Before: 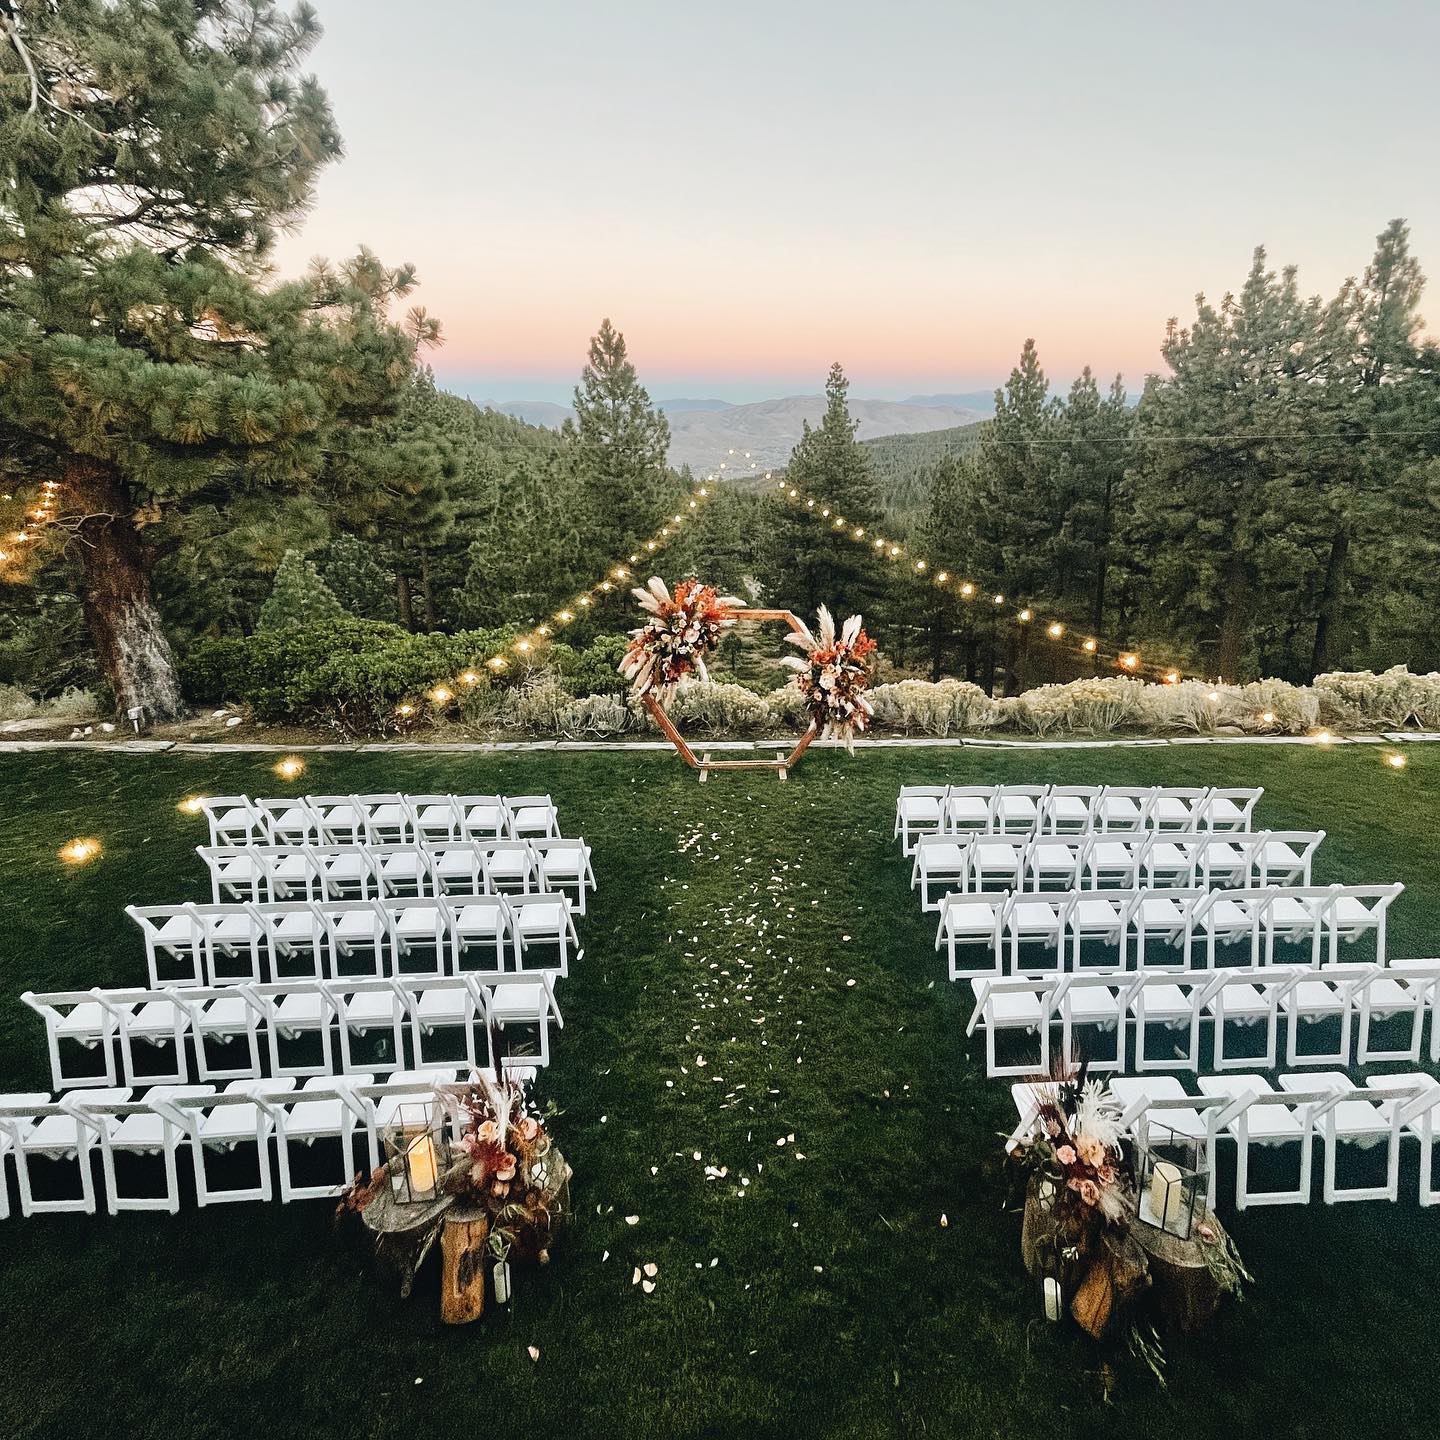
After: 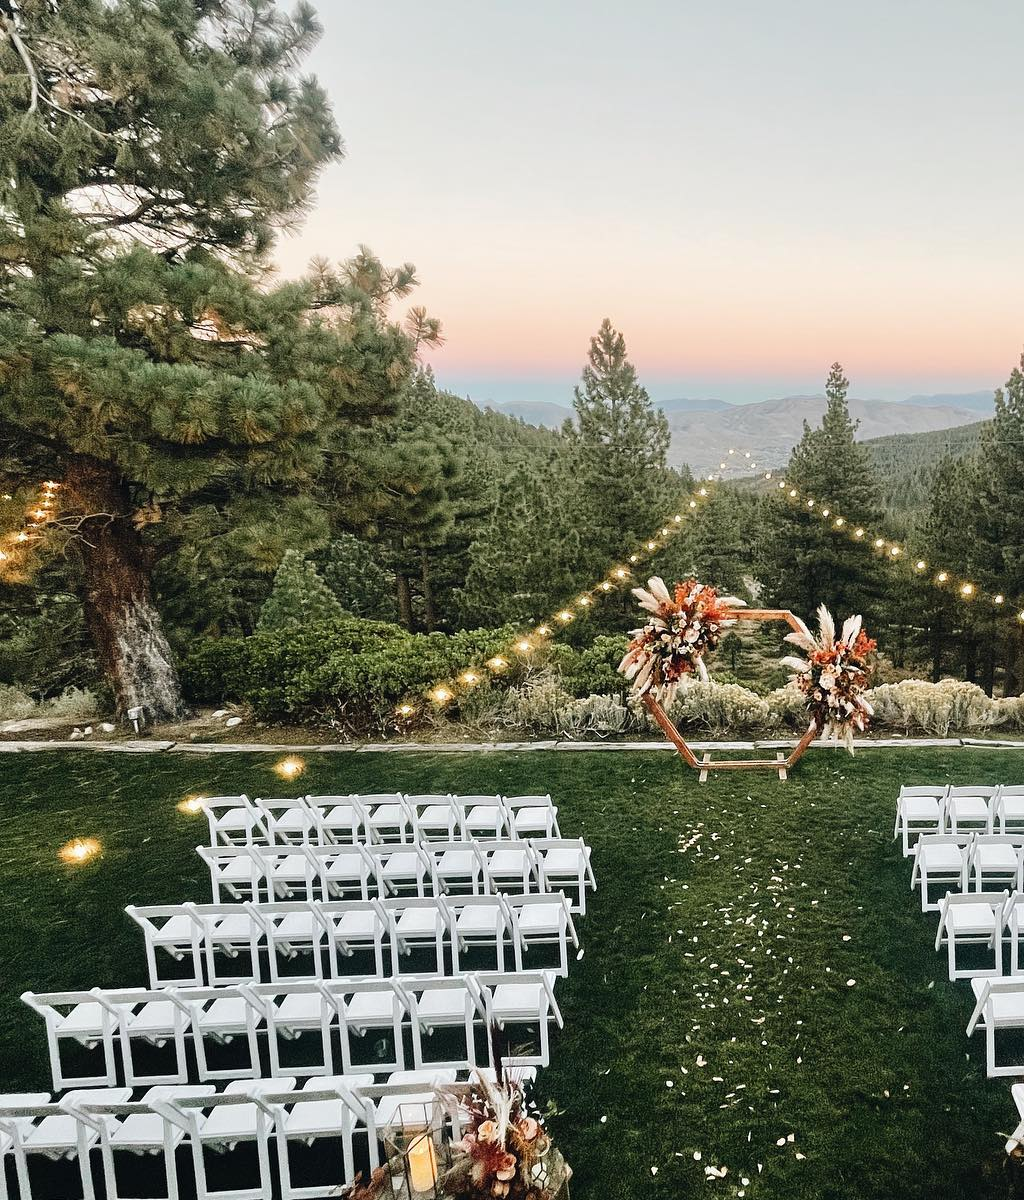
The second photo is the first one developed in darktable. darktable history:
crop: right 28.885%, bottom 16.626%
exposure: compensate highlight preservation false
